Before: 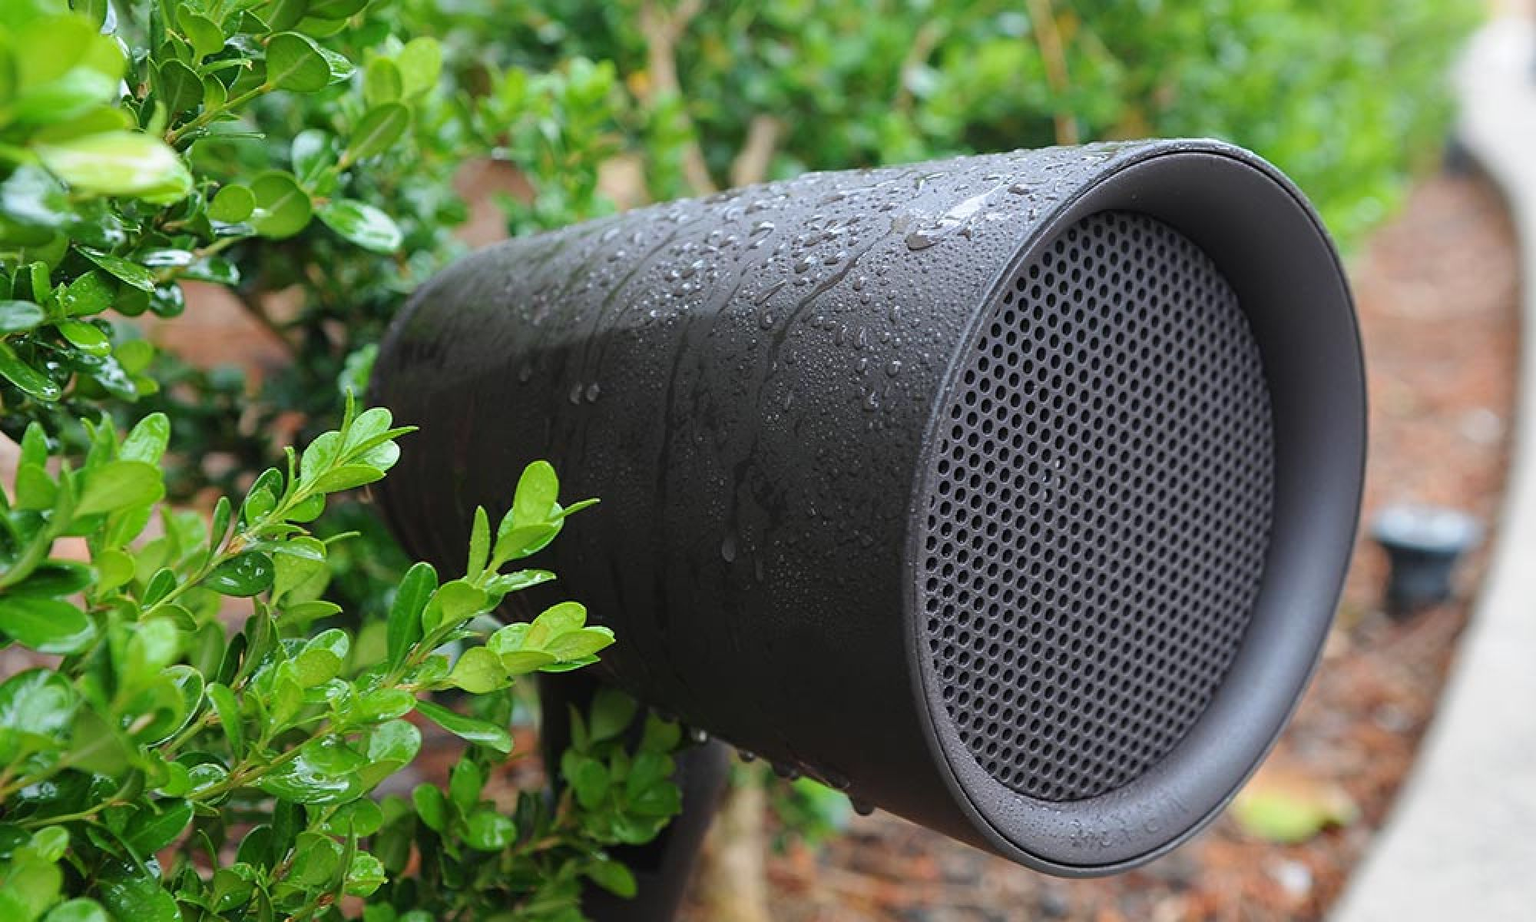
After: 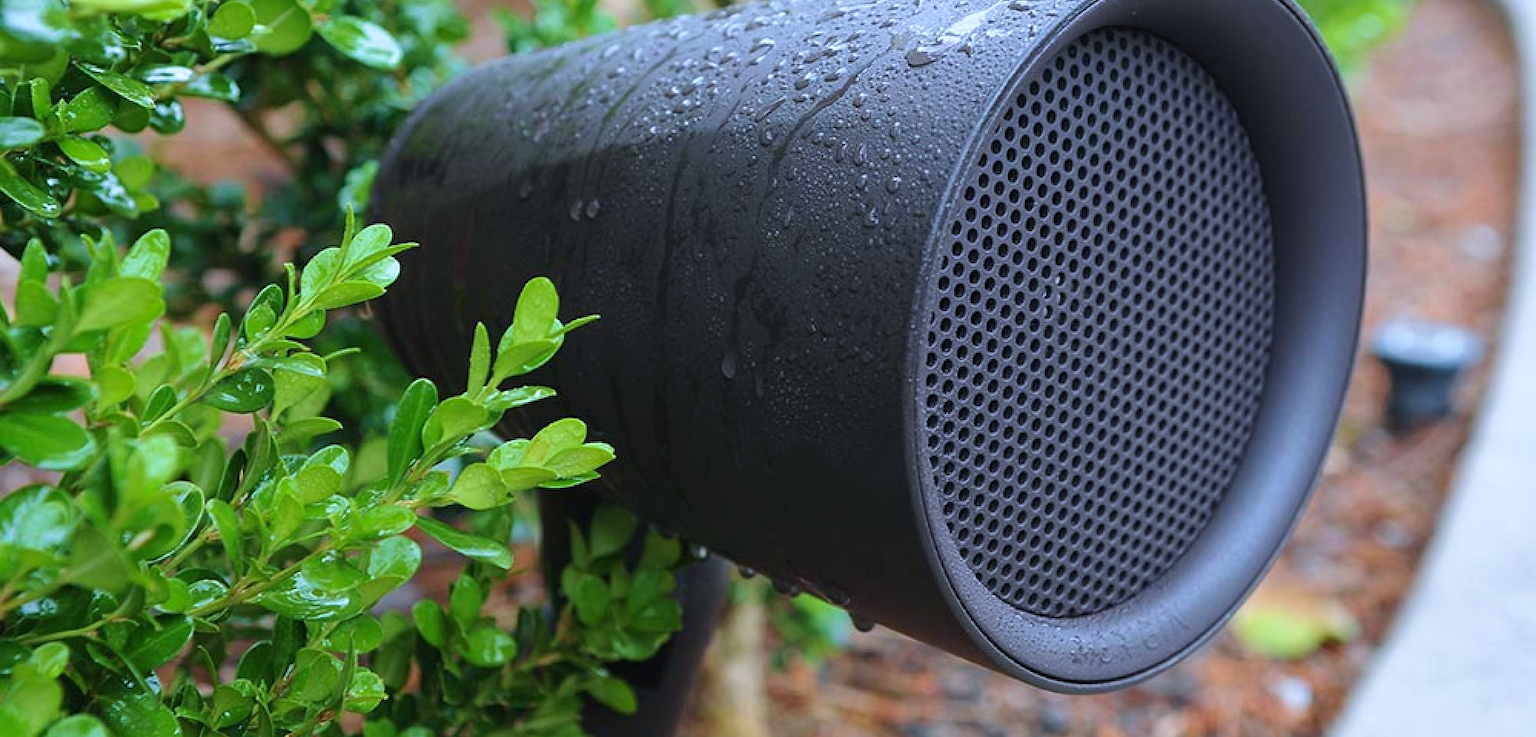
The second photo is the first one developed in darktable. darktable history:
white balance: red 0.931, blue 1.11
crop and rotate: top 19.998%
velvia: on, module defaults
